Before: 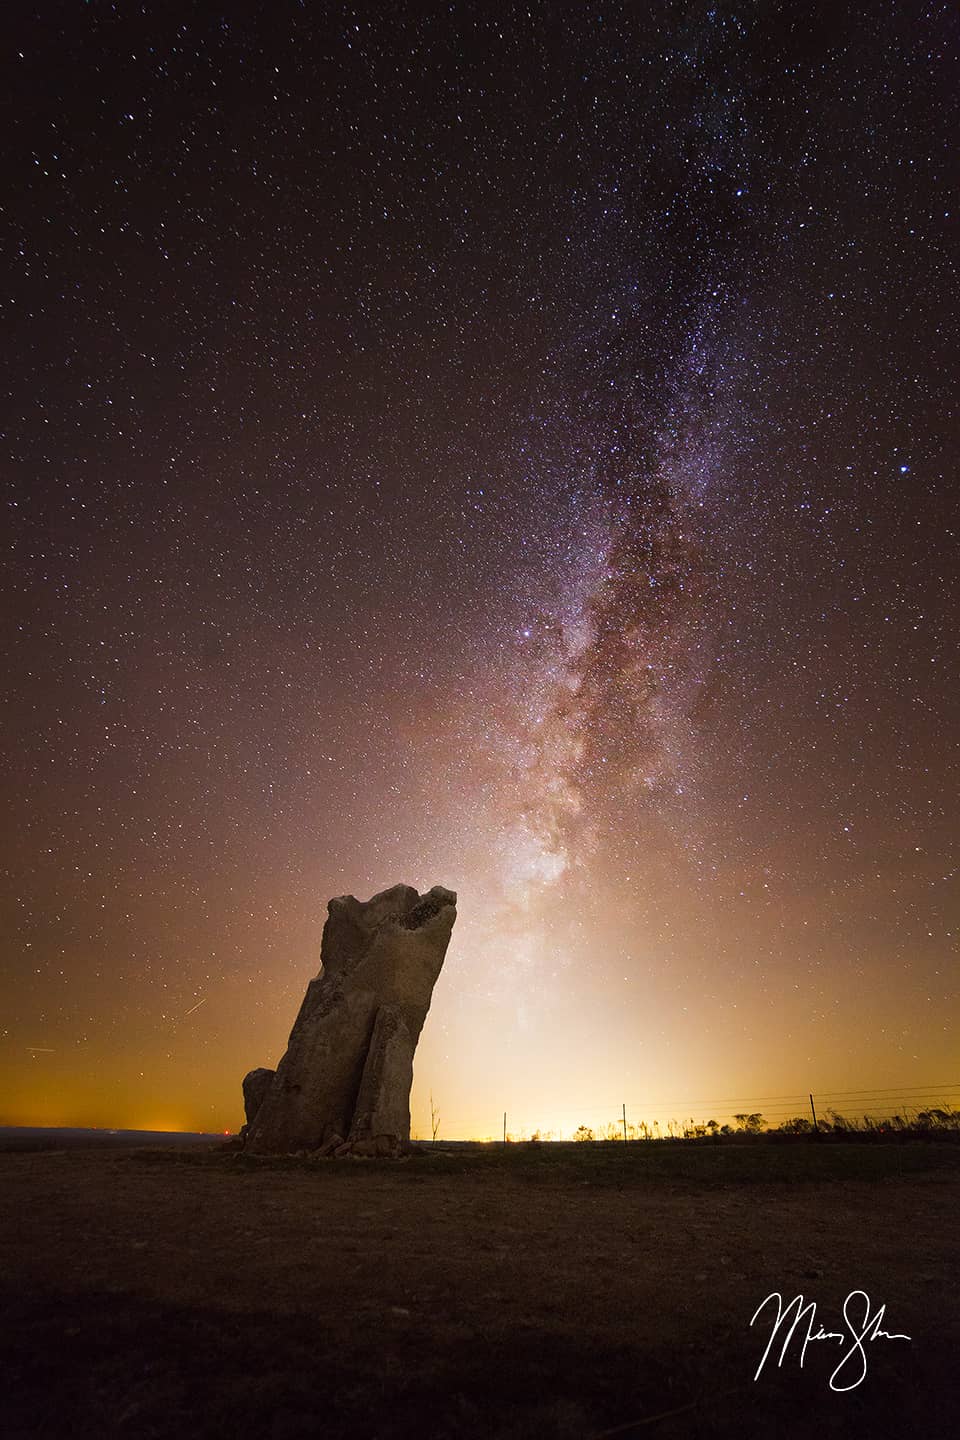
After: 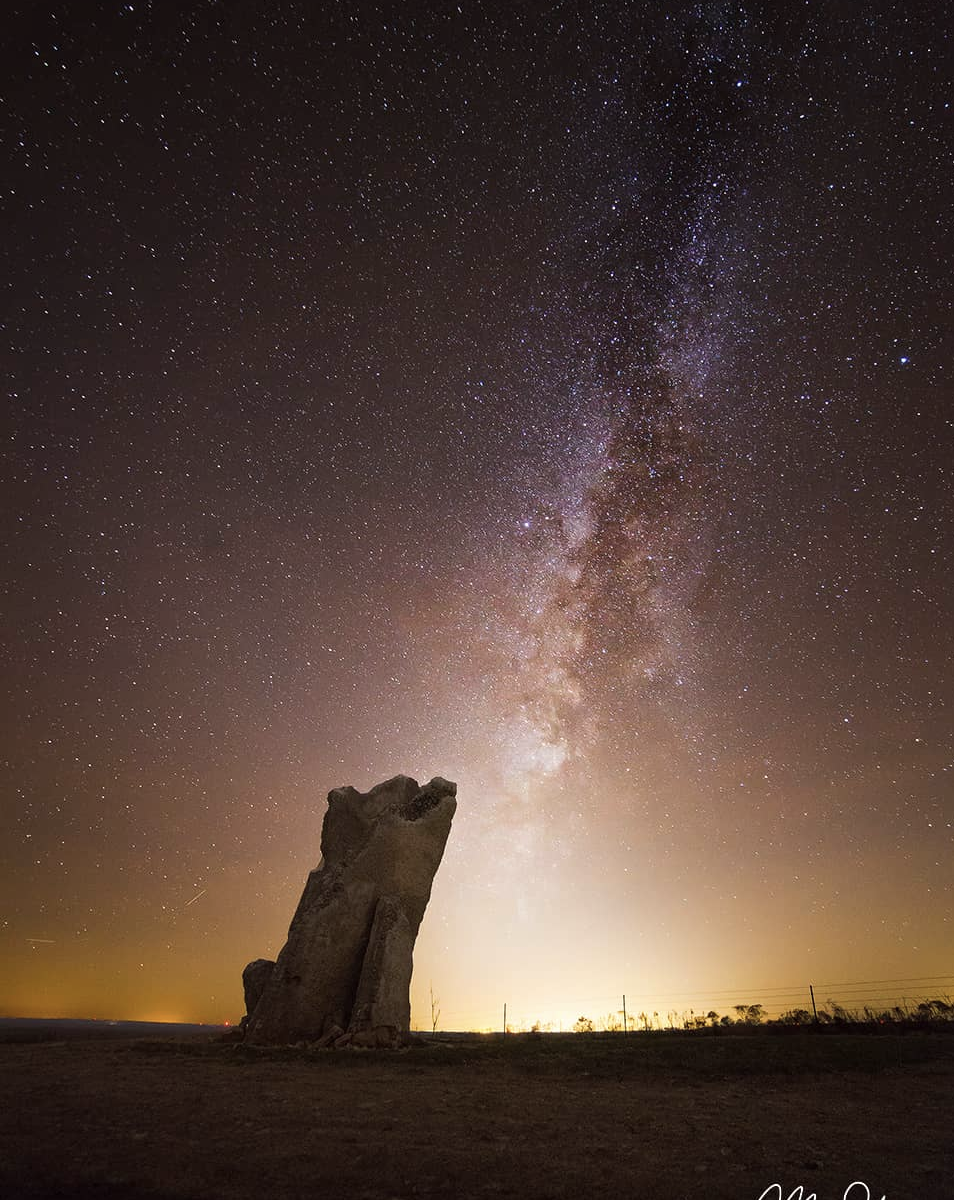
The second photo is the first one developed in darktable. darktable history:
crop: top 7.625%, bottom 8.027%
color correction: saturation 0.8
